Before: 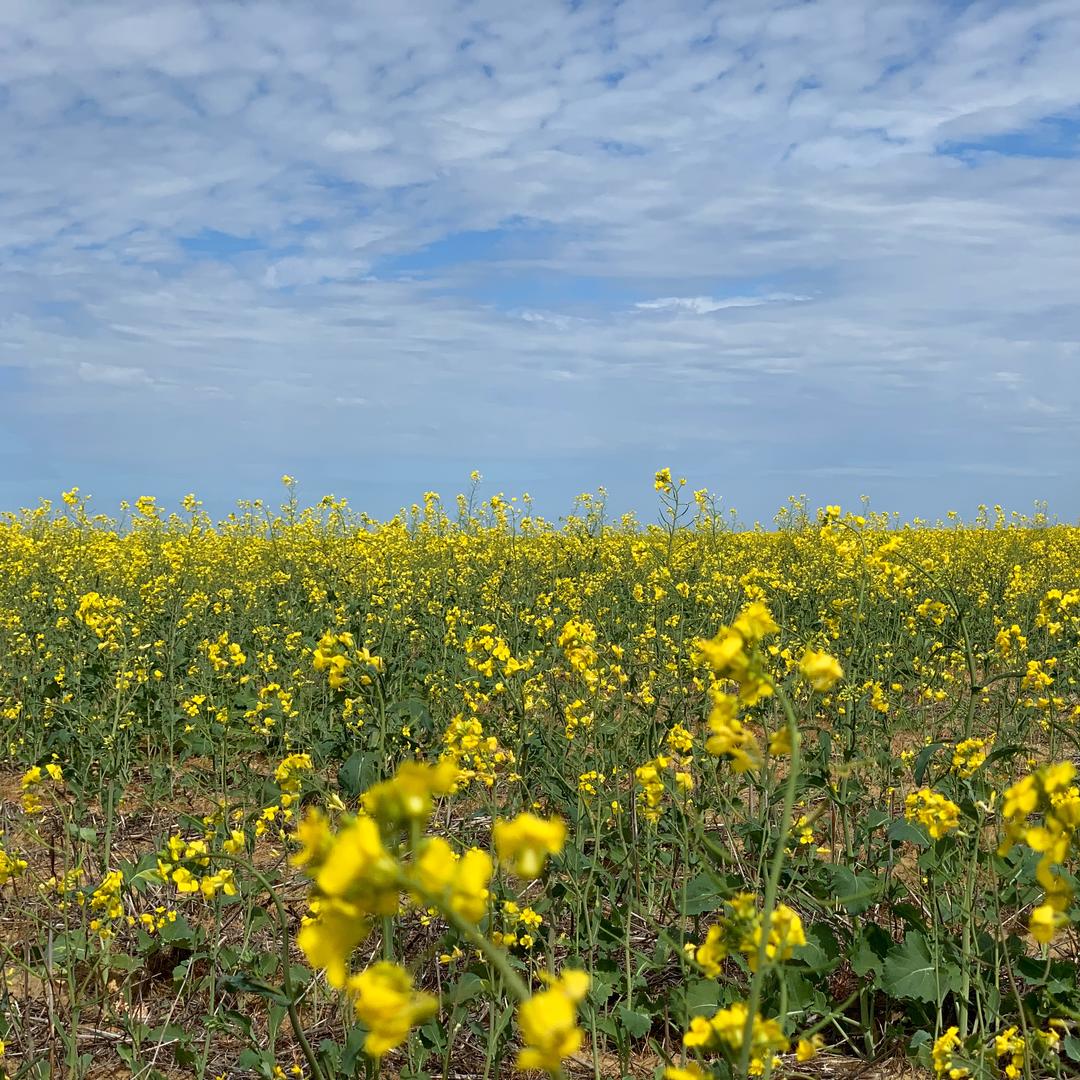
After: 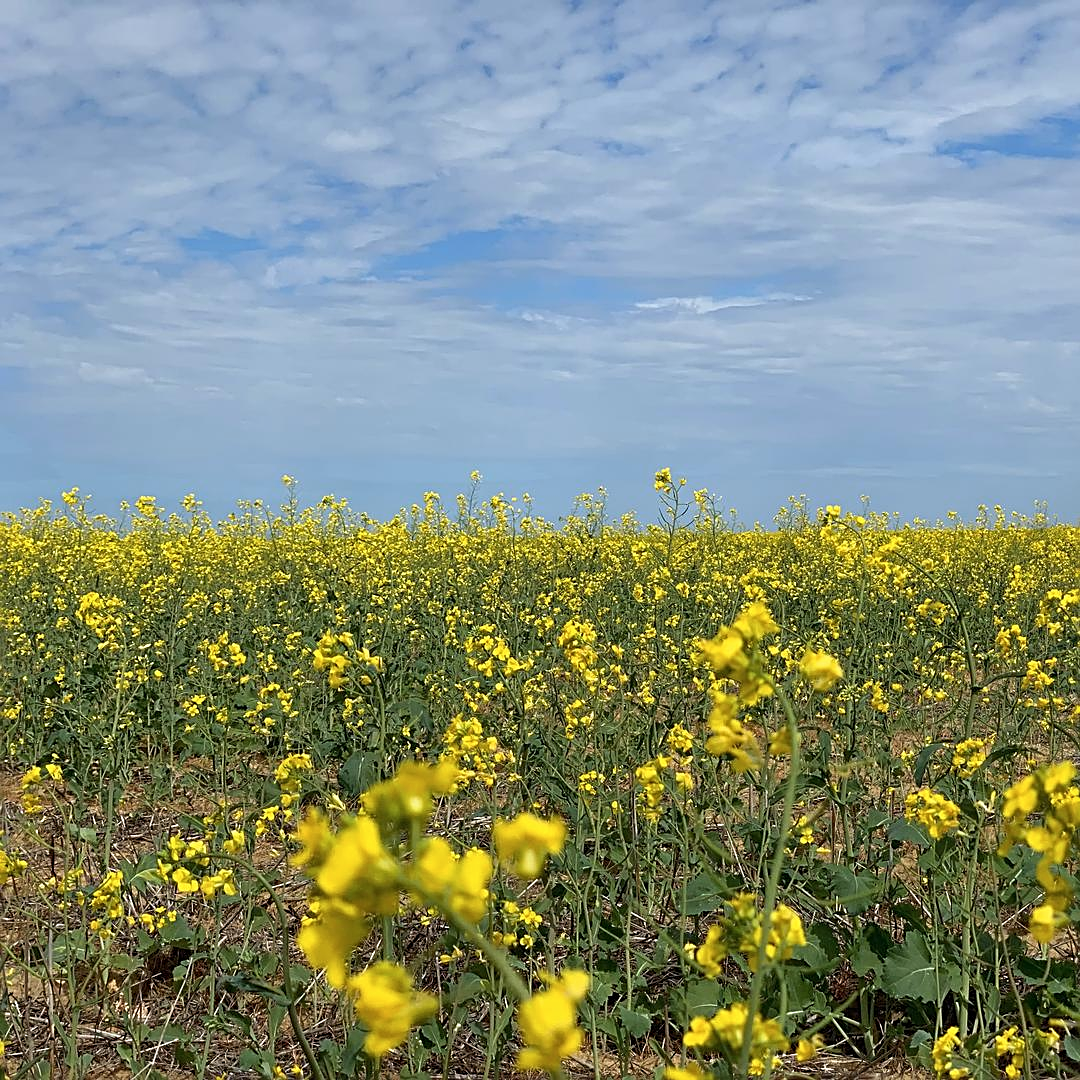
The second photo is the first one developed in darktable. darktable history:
sharpen: on, module defaults
base curve: preserve colors none
color zones: curves: ch0 [(0.25, 0.5) (0.428, 0.473) (0.75, 0.5)]; ch1 [(0.243, 0.479) (0.398, 0.452) (0.75, 0.5)]
